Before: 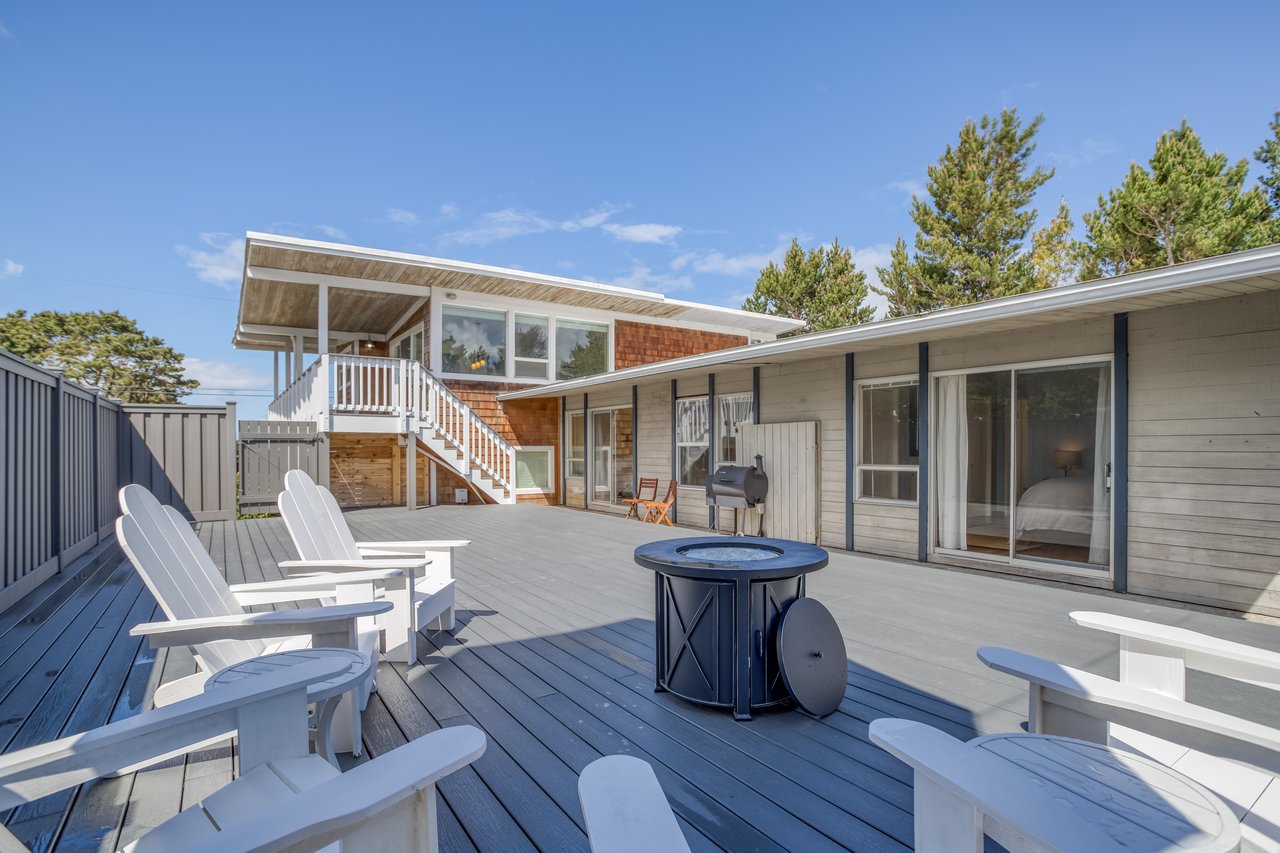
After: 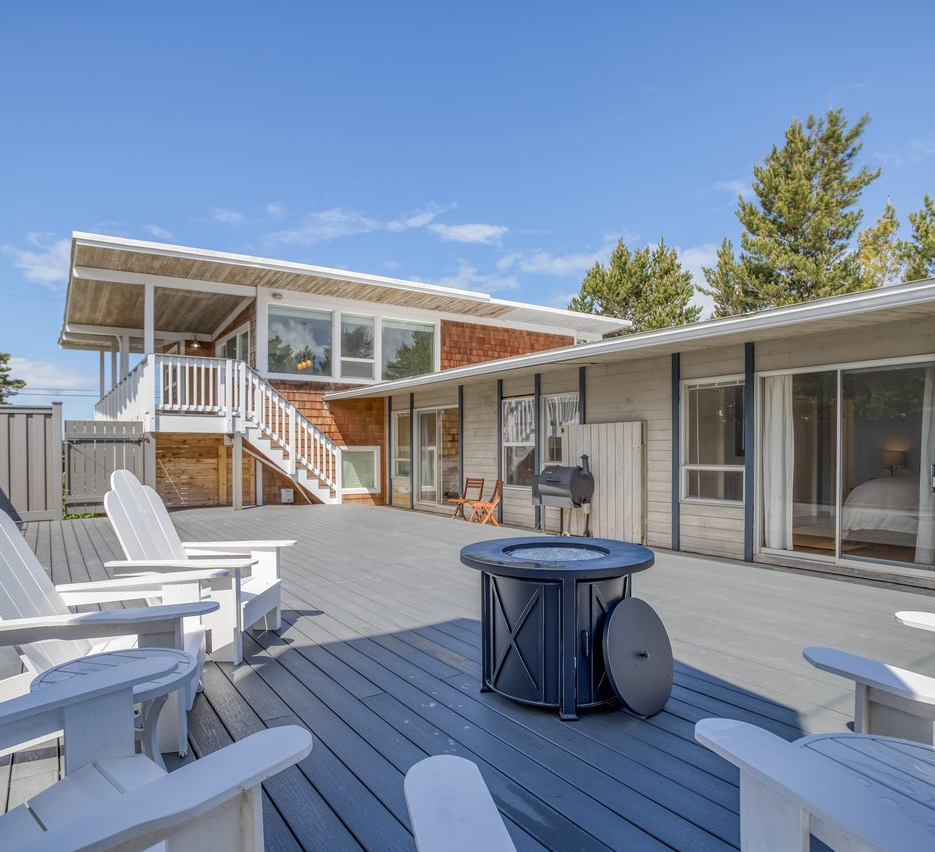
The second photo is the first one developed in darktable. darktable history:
crop: left 13.61%, top 0%, right 13.302%
